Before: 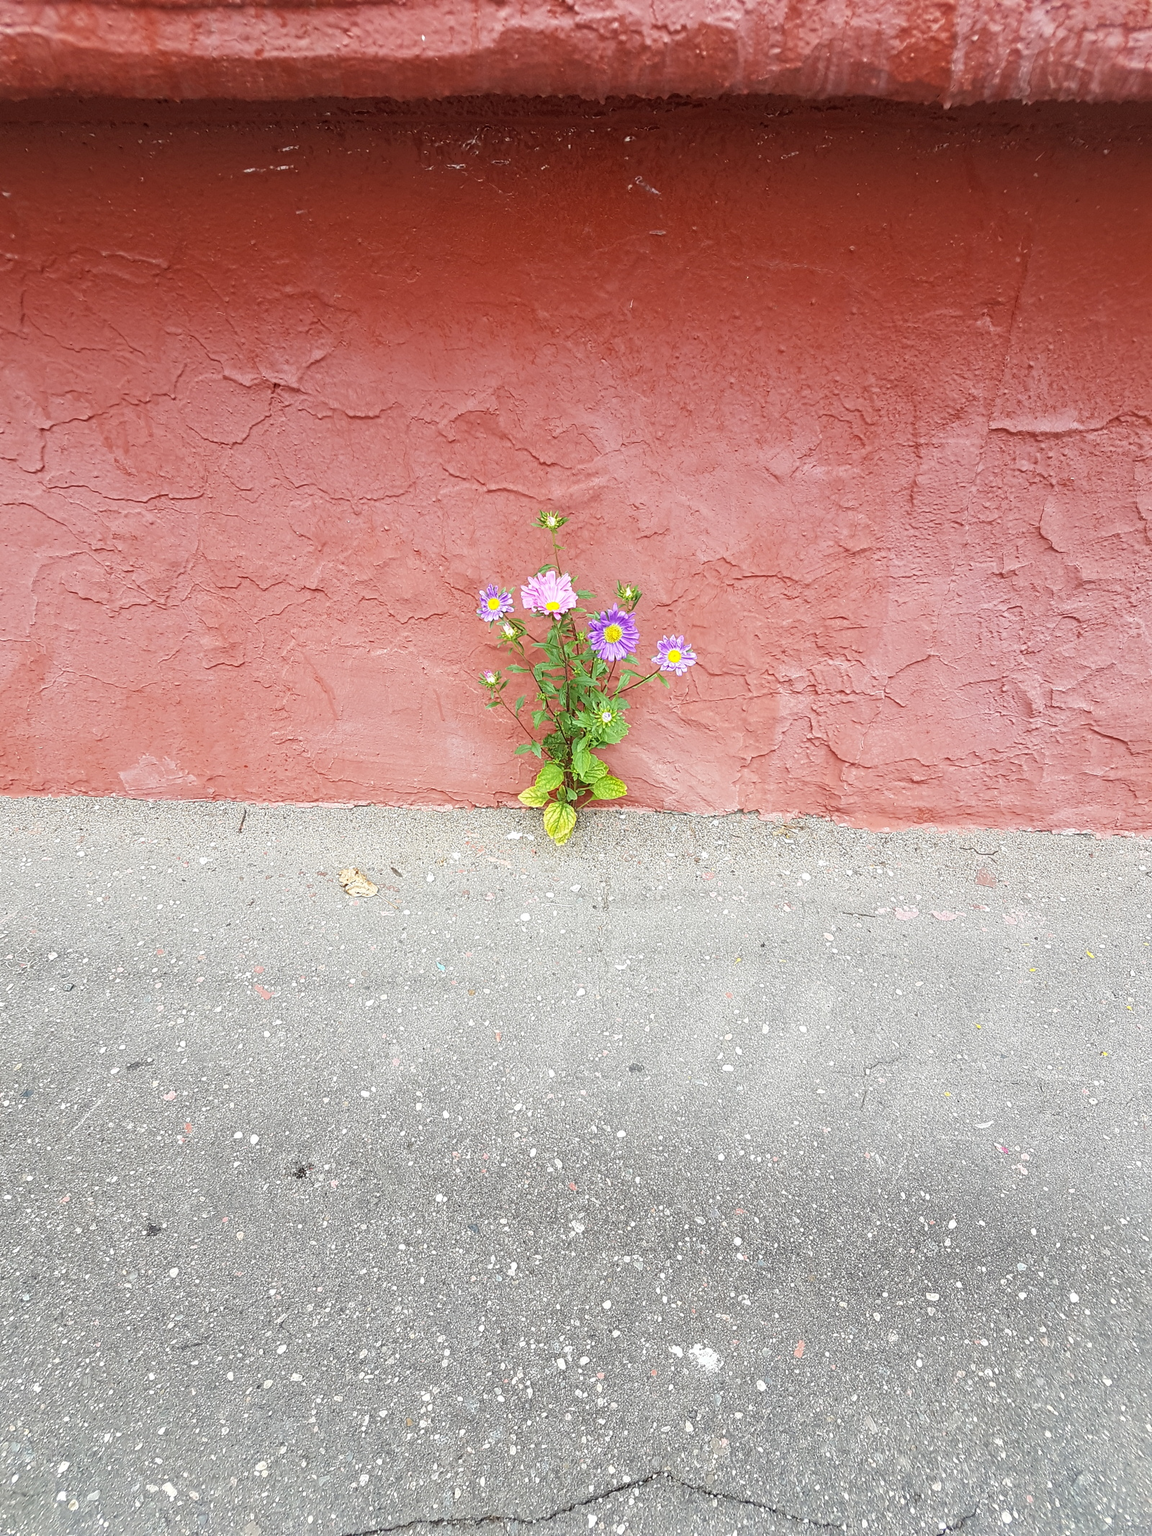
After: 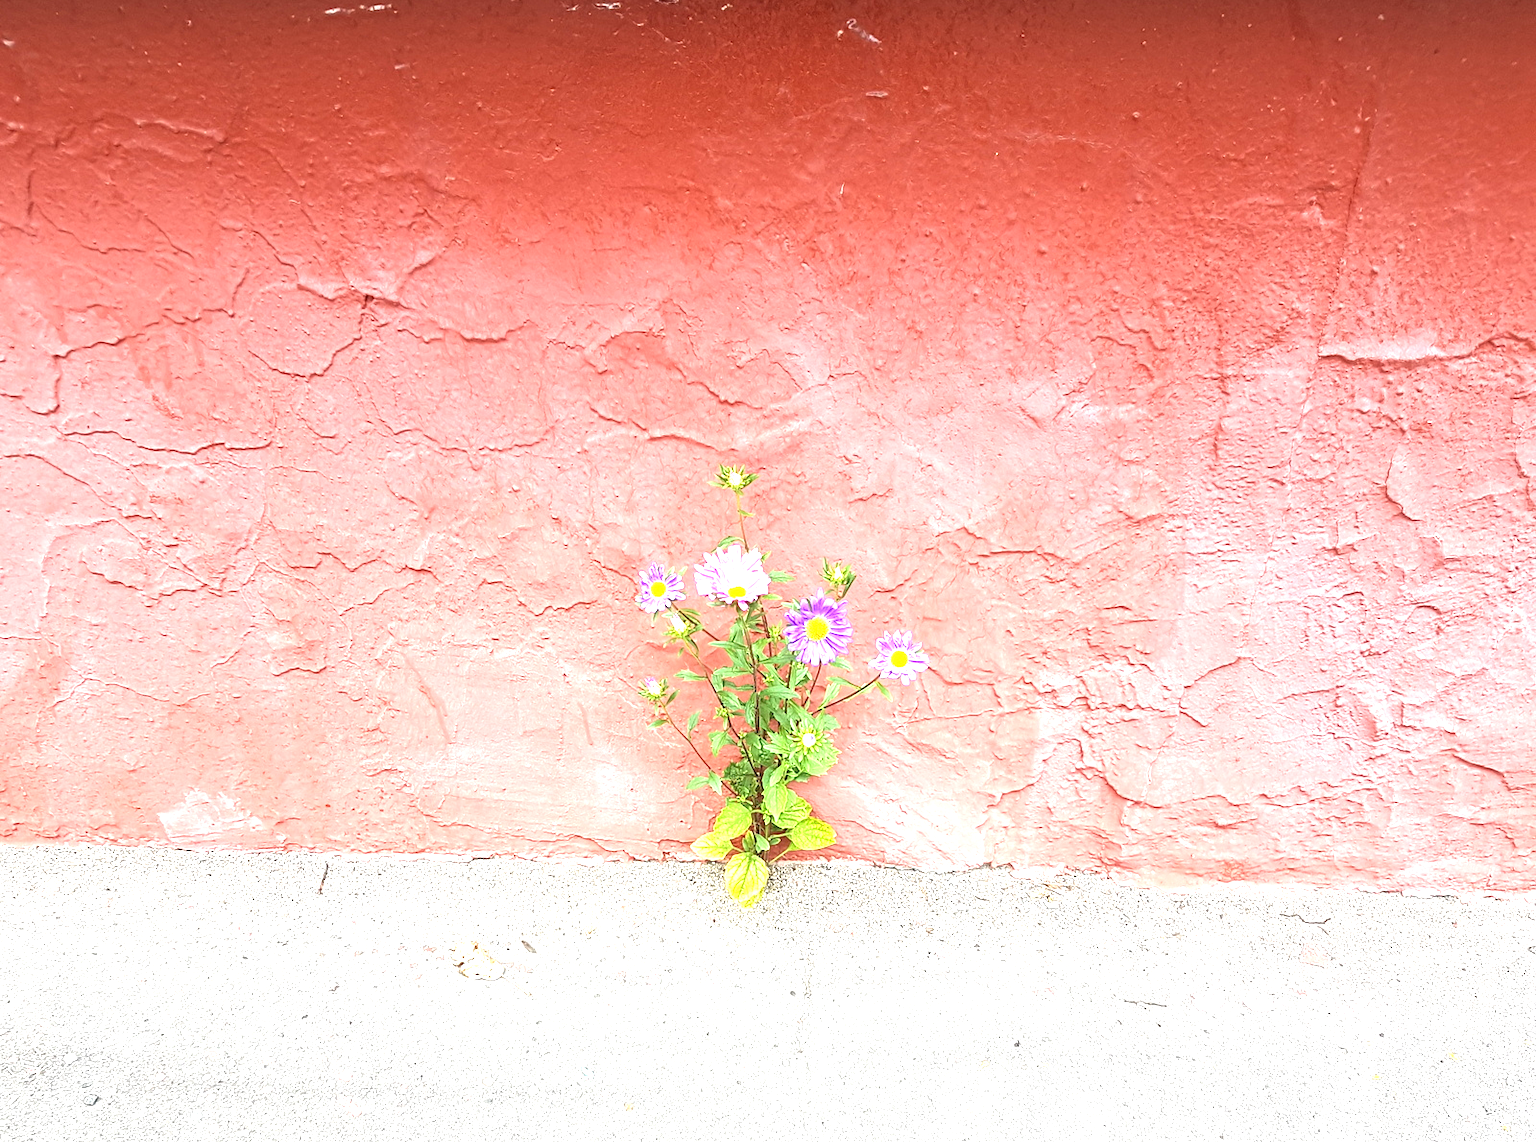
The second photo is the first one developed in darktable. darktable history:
exposure: black level correction 0, exposure 1.189 EV, compensate highlight preservation false
crop and rotate: top 10.593%, bottom 33.601%
